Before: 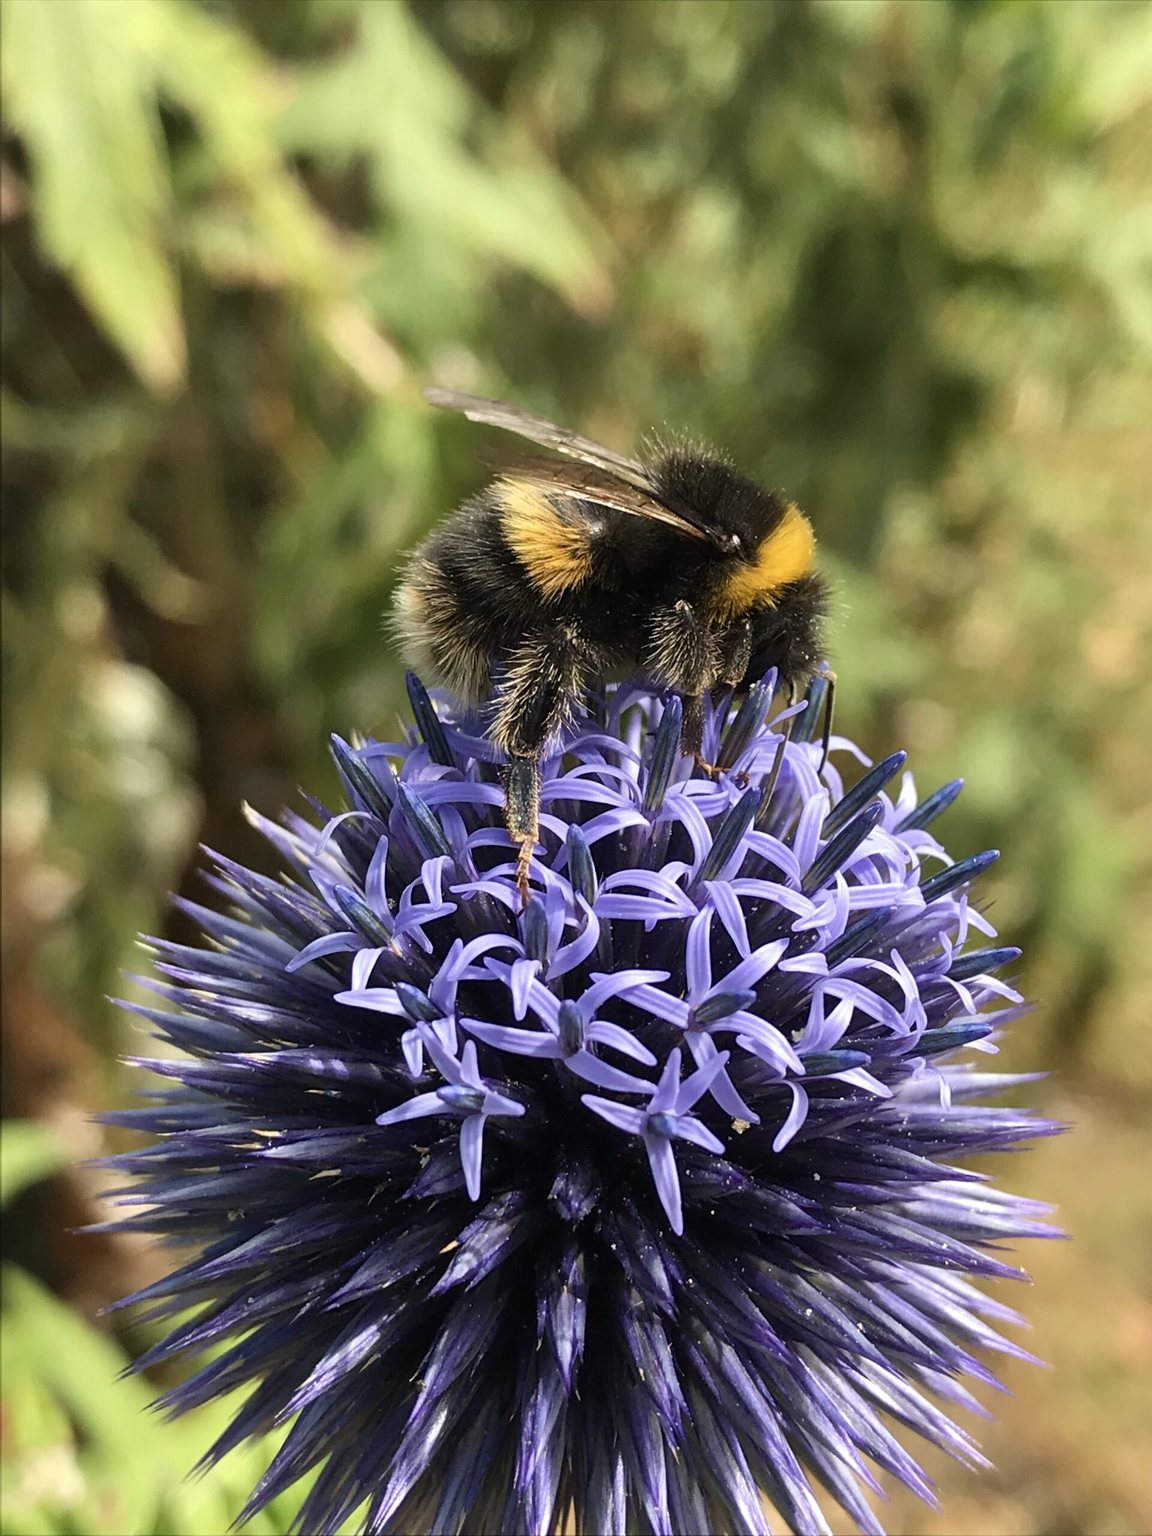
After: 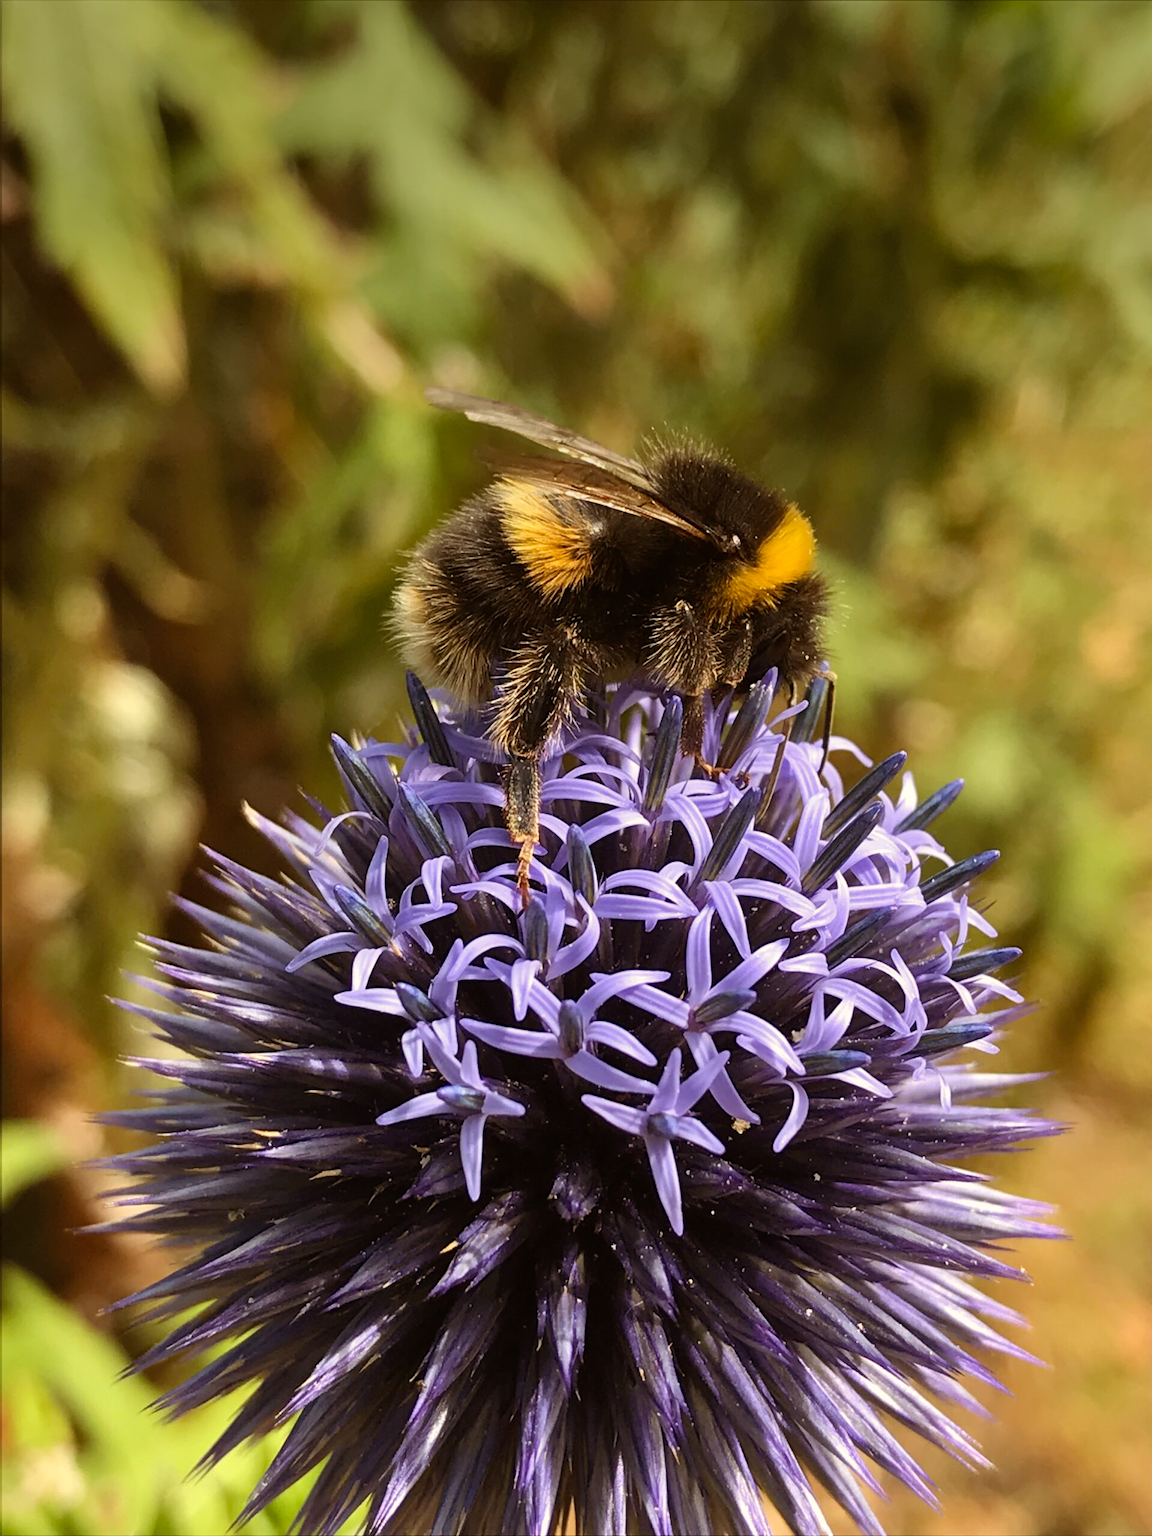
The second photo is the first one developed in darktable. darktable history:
vignetting: fall-off start 97.52%, fall-off radius 100%, brightness -0.574, saturation 0, center (-0.027, 0.404), width/height ratio 1.368, unbound false
color balance rgb: shadows lift › chroma 4.41%, shadows lift › hue 27°, power › chroma 2.5%, power › hue 70°, highlights gain › chroma 1%, highlights gain › hue 27°, saturation formula JzAzBz (2021)
